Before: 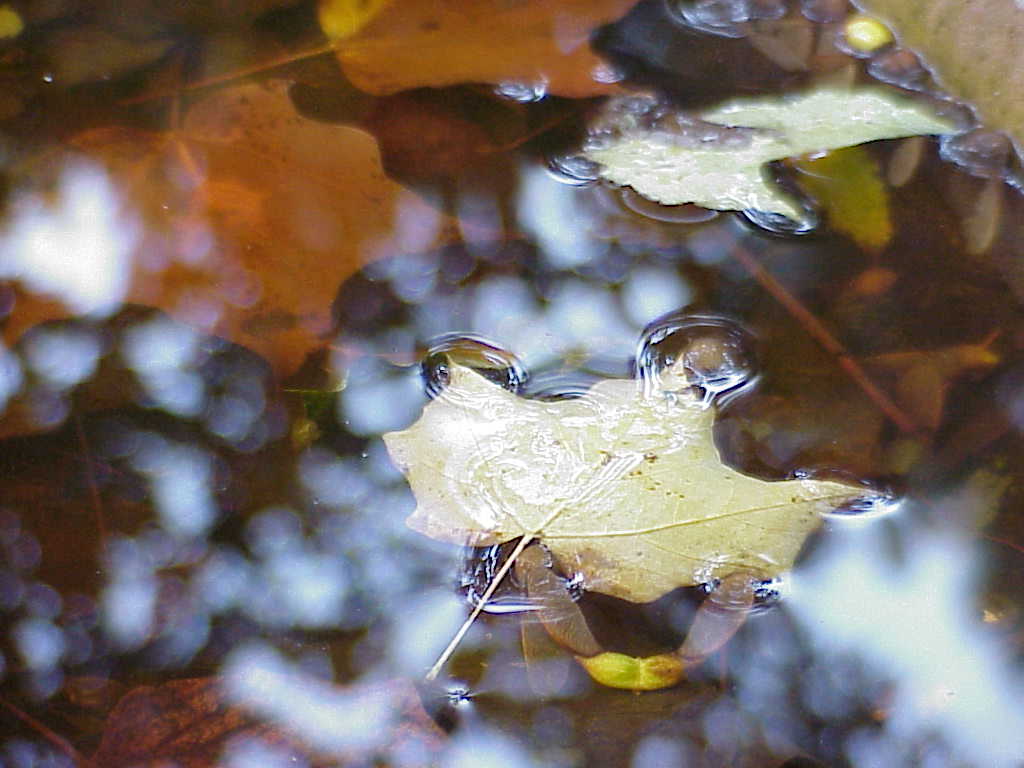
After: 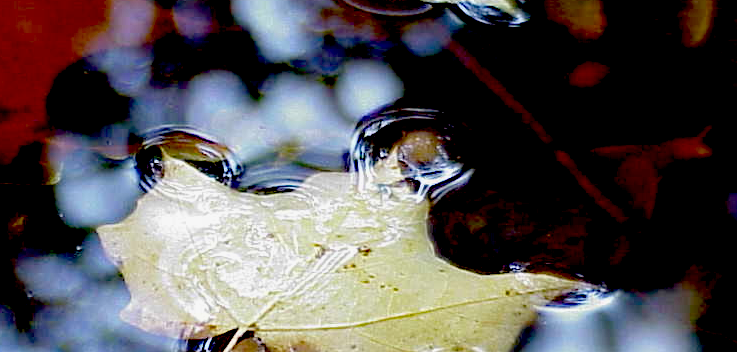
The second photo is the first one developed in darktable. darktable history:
exposure: black level correction 0.1, exposure -0.092 EV, compensate highlight preservation false
crop and rotate: left 27.938%, top 27.046%, bottom 27.046%
